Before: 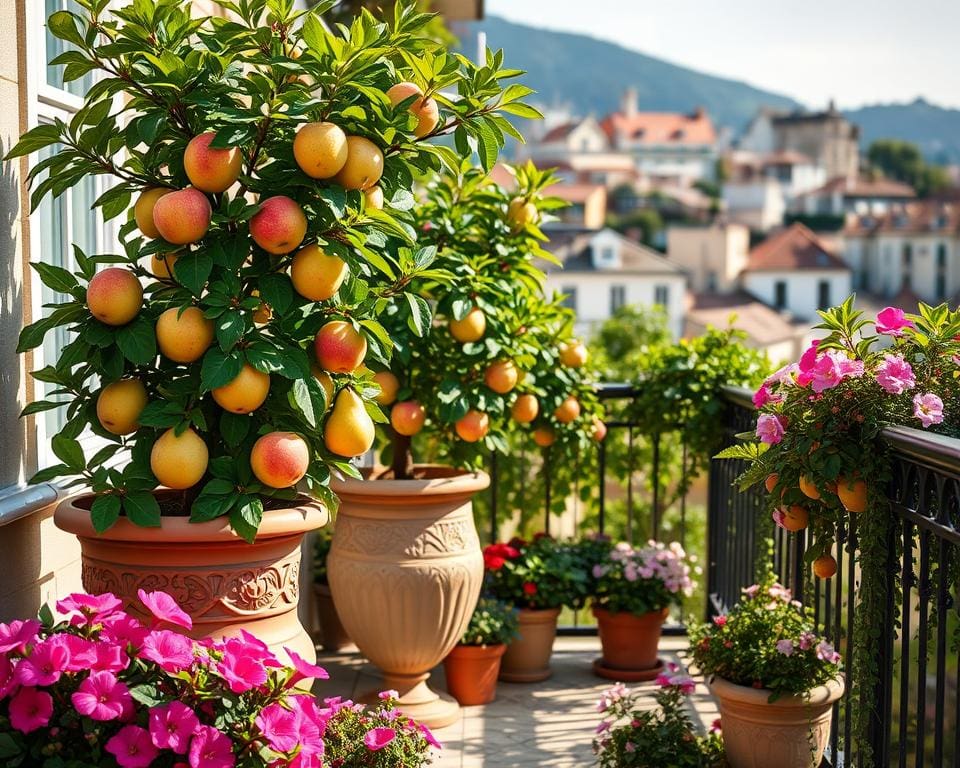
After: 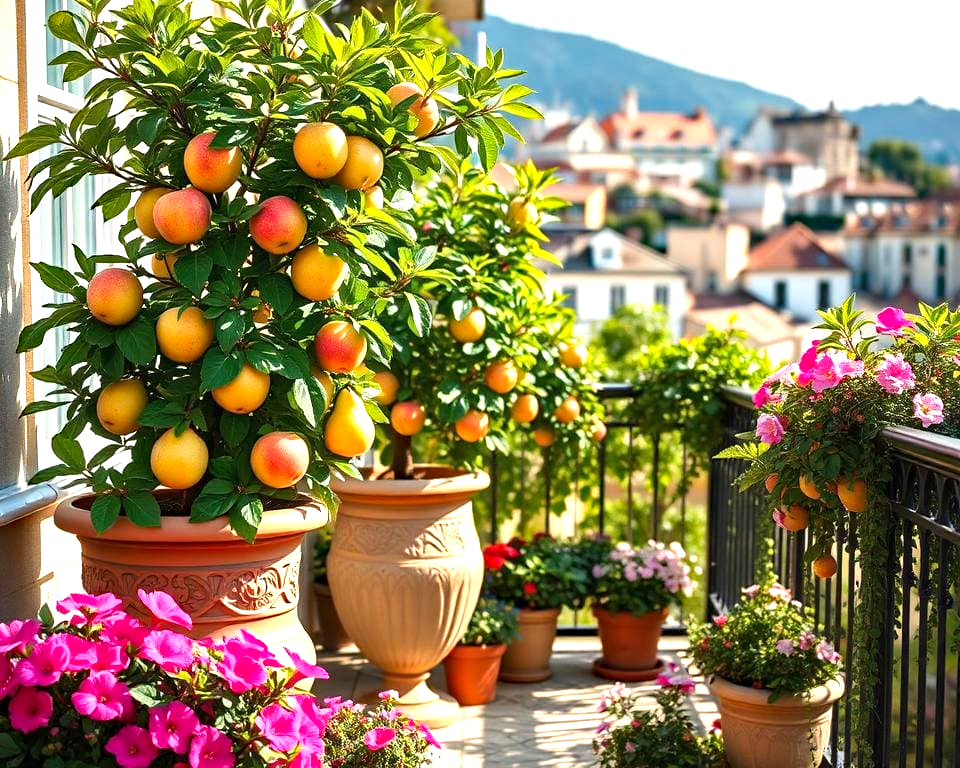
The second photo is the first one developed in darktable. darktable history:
haze removal: strength 0.29, distance 0.25, compatibility mode true, adaptive false
exposure: exposure 0.785 EV, compensate highlight preservation false
